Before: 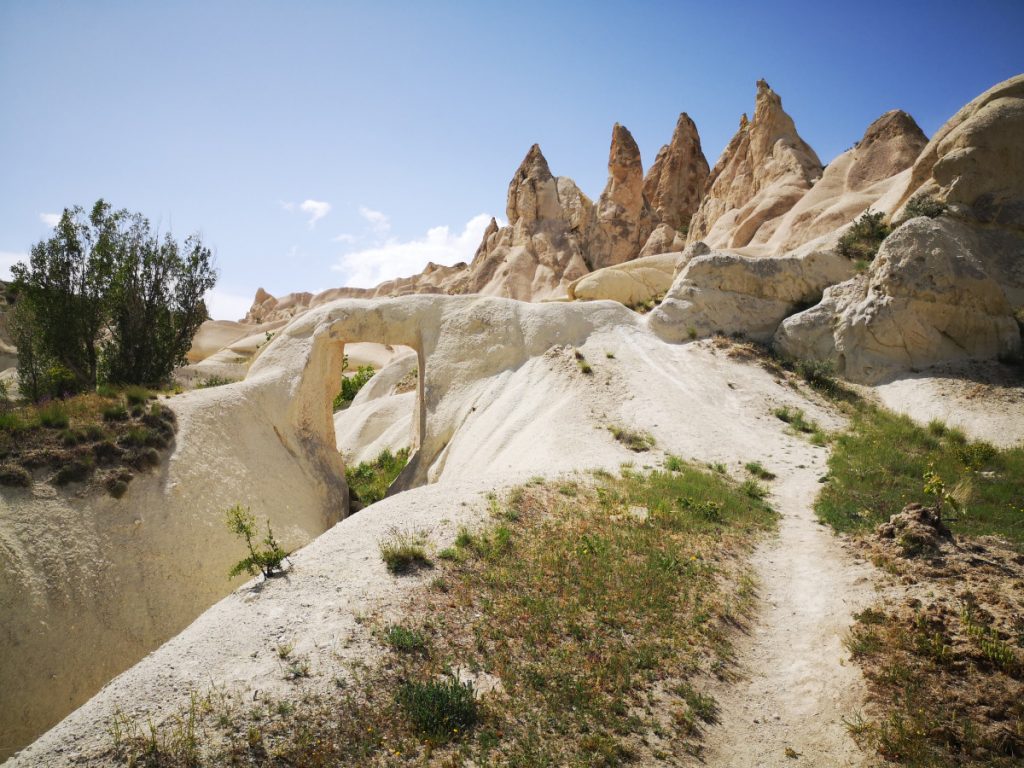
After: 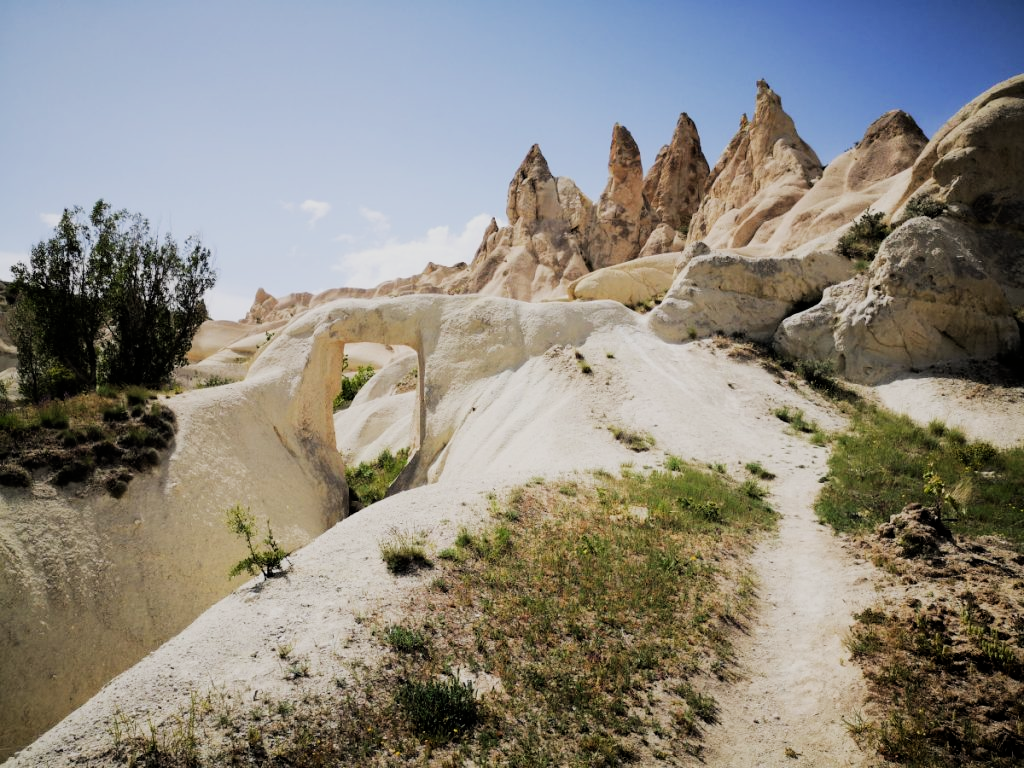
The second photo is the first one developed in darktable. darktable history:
filmic rgb: black relative exposure -5.04 EV, white relative exposure 3.98 EV, hardness 2.89, contrast 1.194, highlights saturation mix -30.26%, iterations of high-quality reconstruction 0
